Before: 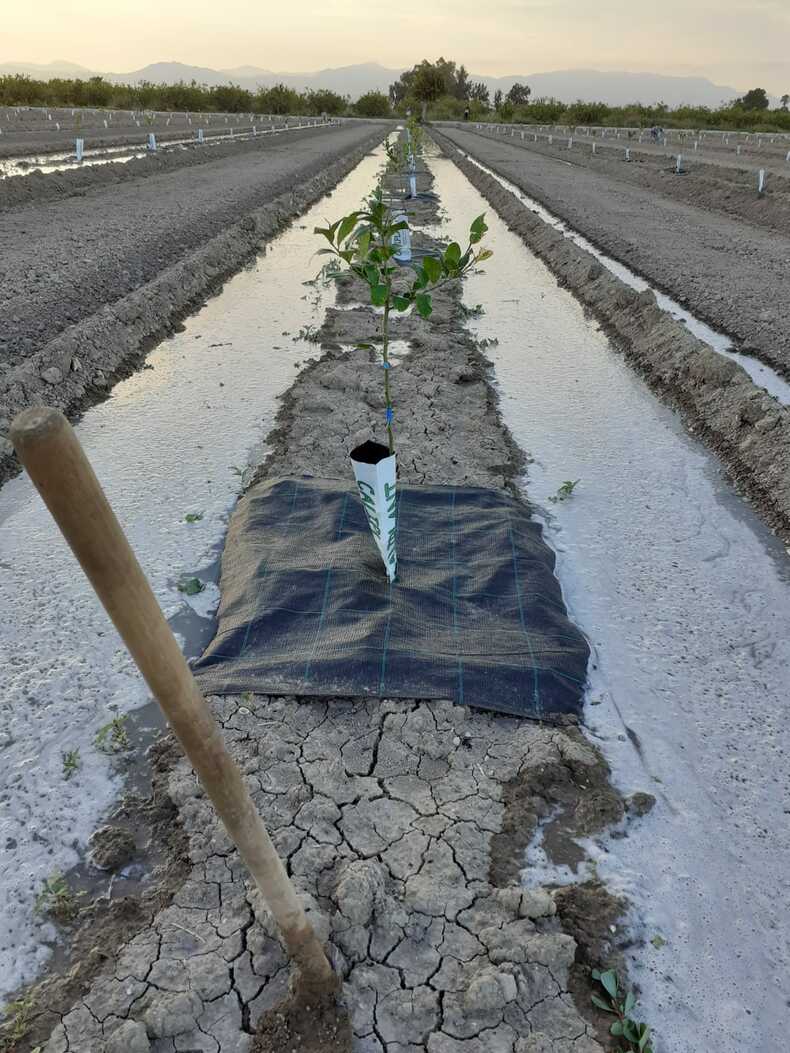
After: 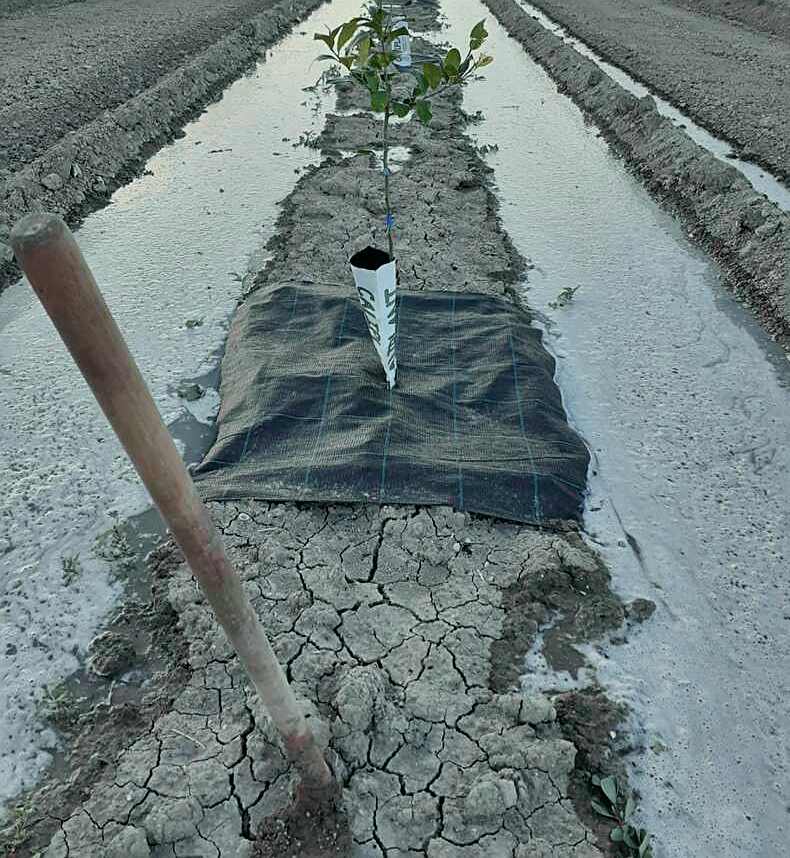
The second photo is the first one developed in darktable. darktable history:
tone curve: curves: ch0 [(0, 0) (0.822, 0.825) (0.994, 0.955)]; ch1 [(0, 0) (0.226, 0.261) (0.383, 0.397) (0.46, 0.46) (0.498, 0.479) (0.524, 0.523) (0.578, 0.575) (1, 1)]; ch2 [(0, 0) (0.438, 0.456) (0.5, 0.498) (0.547, 0.515) (0.597, 0.58) (0.629, 0.603) (1, 1)], color space Lab, independent channels, preserve colors none
shadows and highlights: low approximation 0.01, soften with gaussian
sharpen: on, module defaults
crop and rotate: top 18.507%
white balance: red 1.009, blue 0.985
